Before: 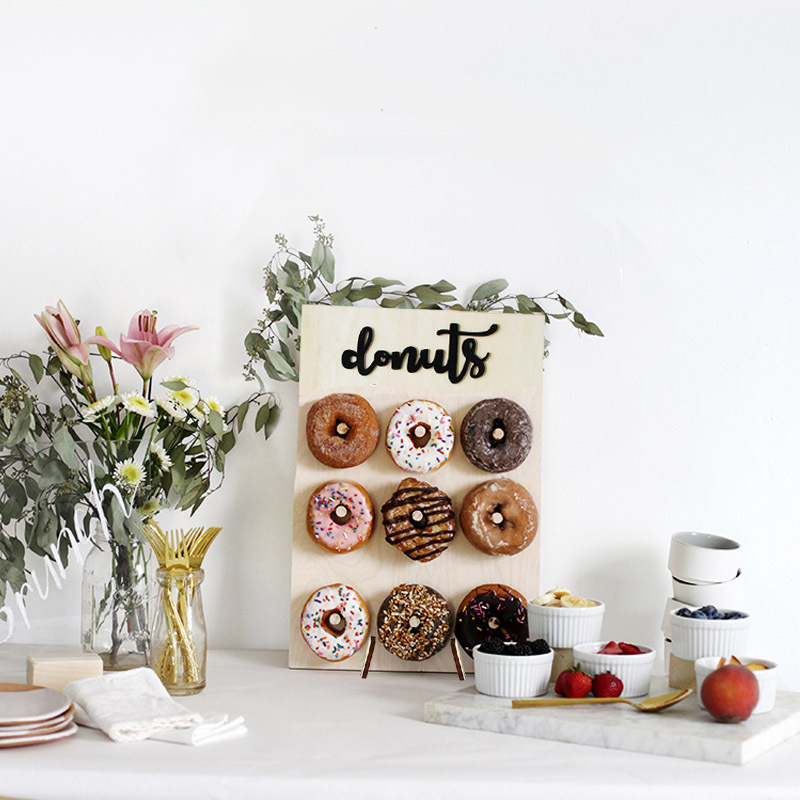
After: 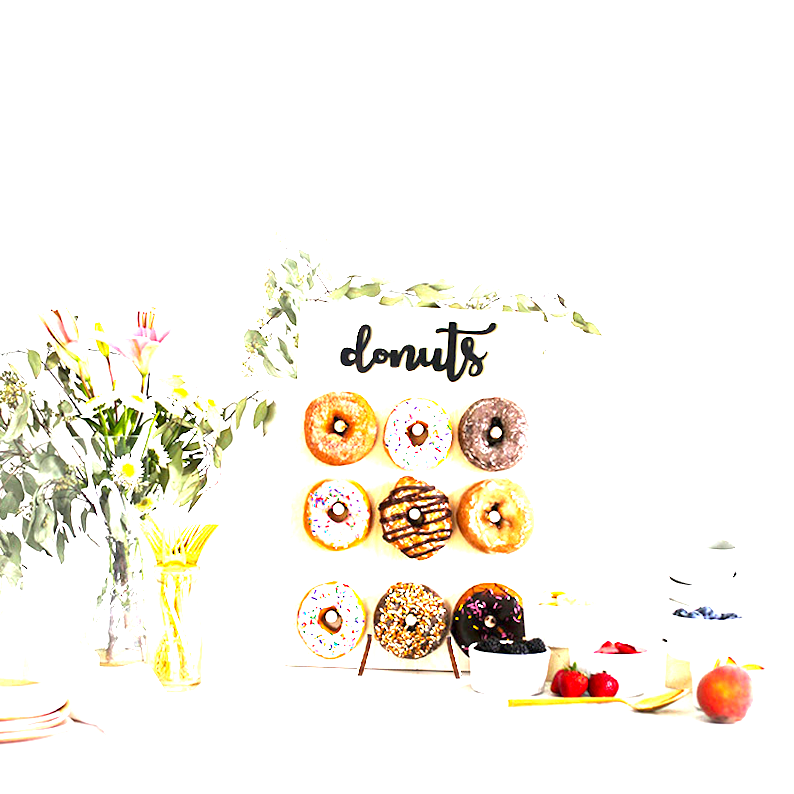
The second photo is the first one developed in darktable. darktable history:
crop and rotate: angle -0.428°
exposure: exposure 2.211 EV, compensate exposure bias true, compensate highlight preservation false
color balance rgb: highlights gain › luminance 14.894%, perceptual saturation grading › global saturation 19.493%
